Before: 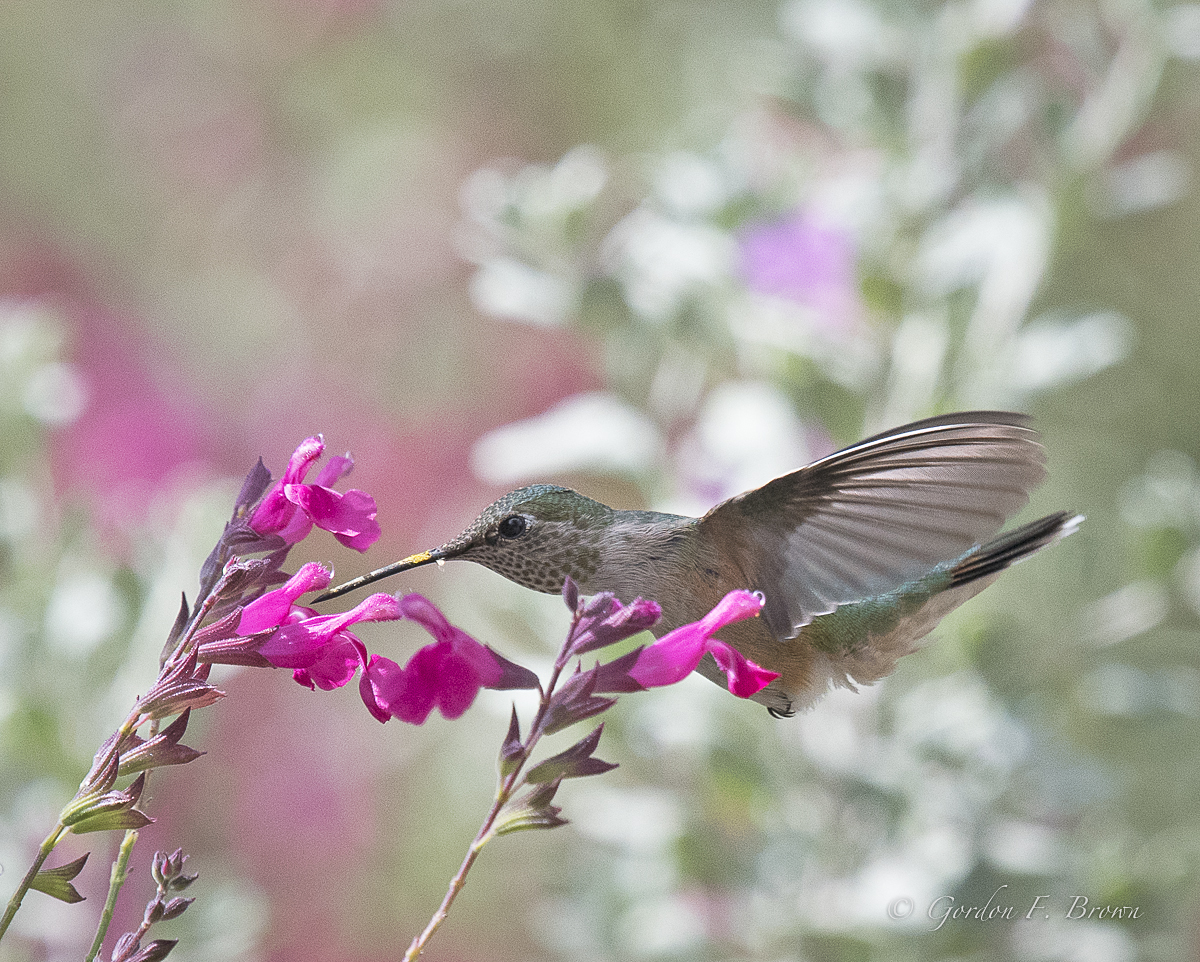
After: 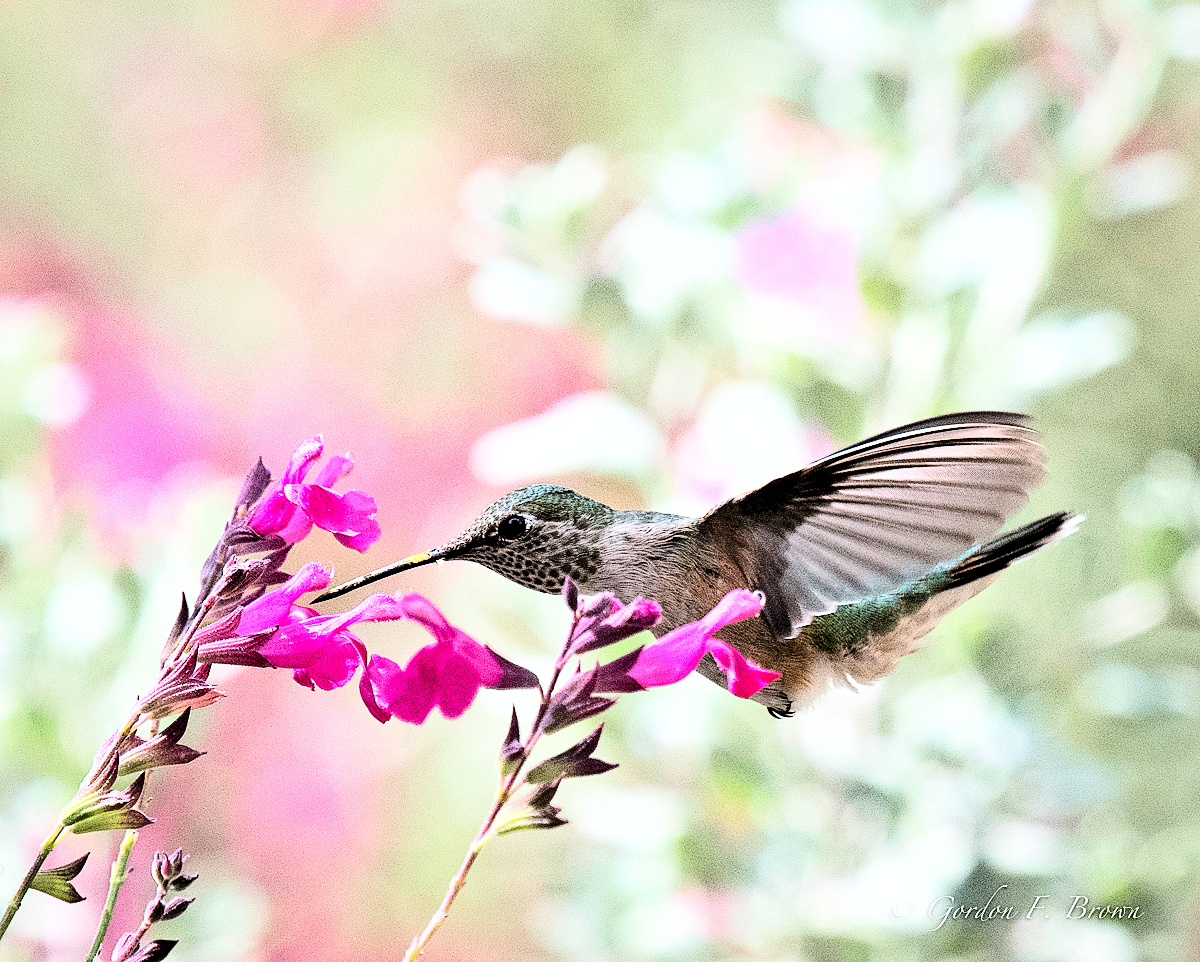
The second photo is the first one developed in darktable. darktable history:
filmic rgb: middle gray luminance 13.55%, black relative exposure -1.97 EV, white relative exposure 3.1 EV, threshold 6 EV, target black luminance 0%, hardness 1.79, latitude 59.23%, contrast 1.728, highlights saturation mix 5%, shadows ↔ highlights balance -37.52%, add noise in highlights 0, color science v3 (2019), use custom middle-gray values true, iterations of high-quality reconstruction 0, contrast in highlights soft, enable highlight reconstruction true
contrast brightness saturation: contrast 0.32, brightness -0.08, saturation 0.17
